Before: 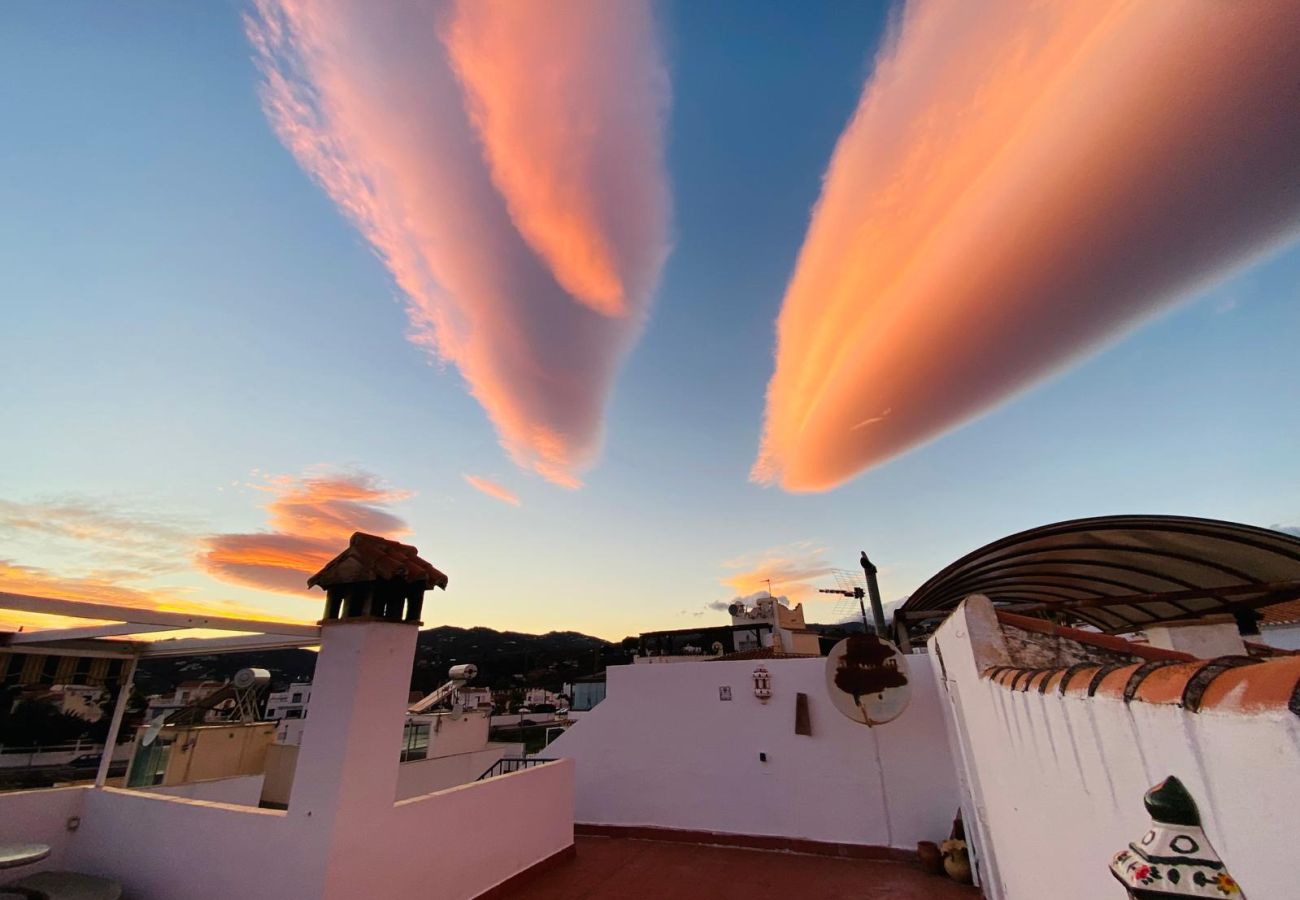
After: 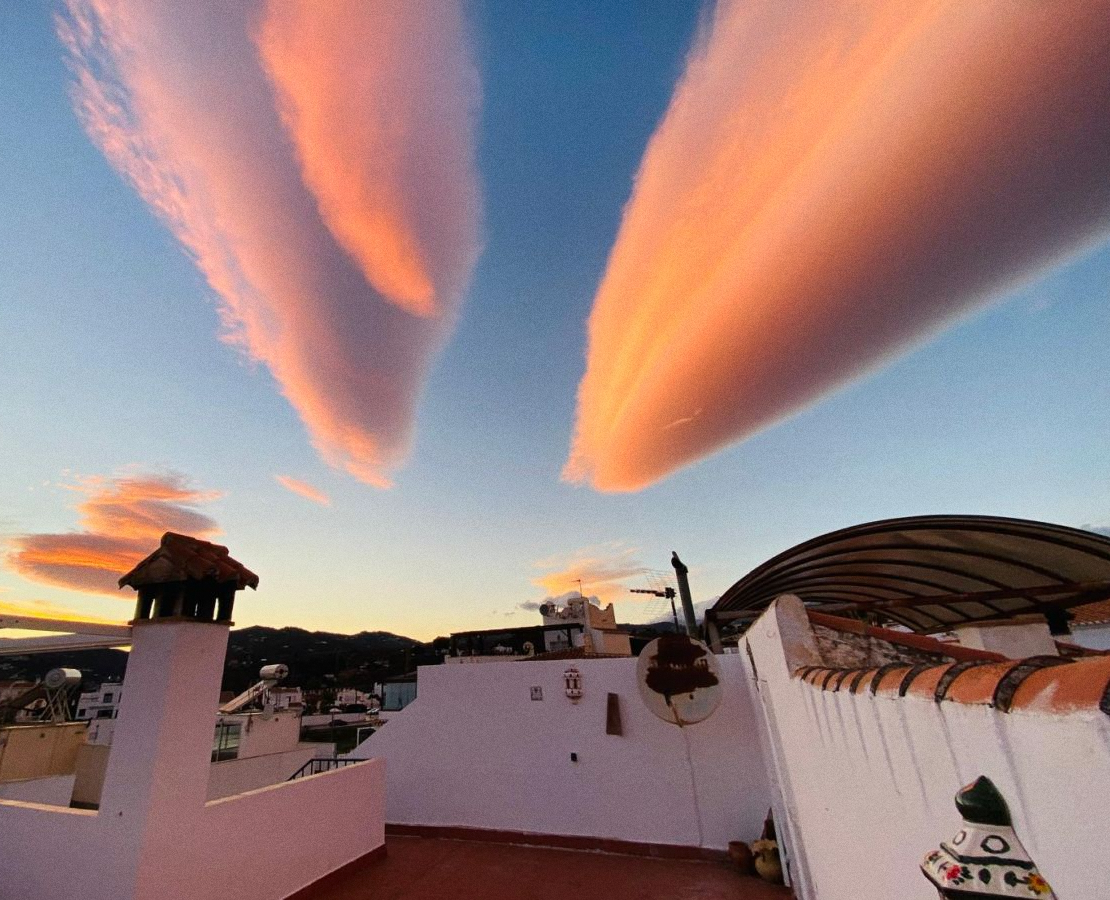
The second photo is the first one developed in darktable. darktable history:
crop and rotate: left 14.584%
grain: coarseness 7.08 ISO, strength 21.67%, mid-tones bias 59.58%
